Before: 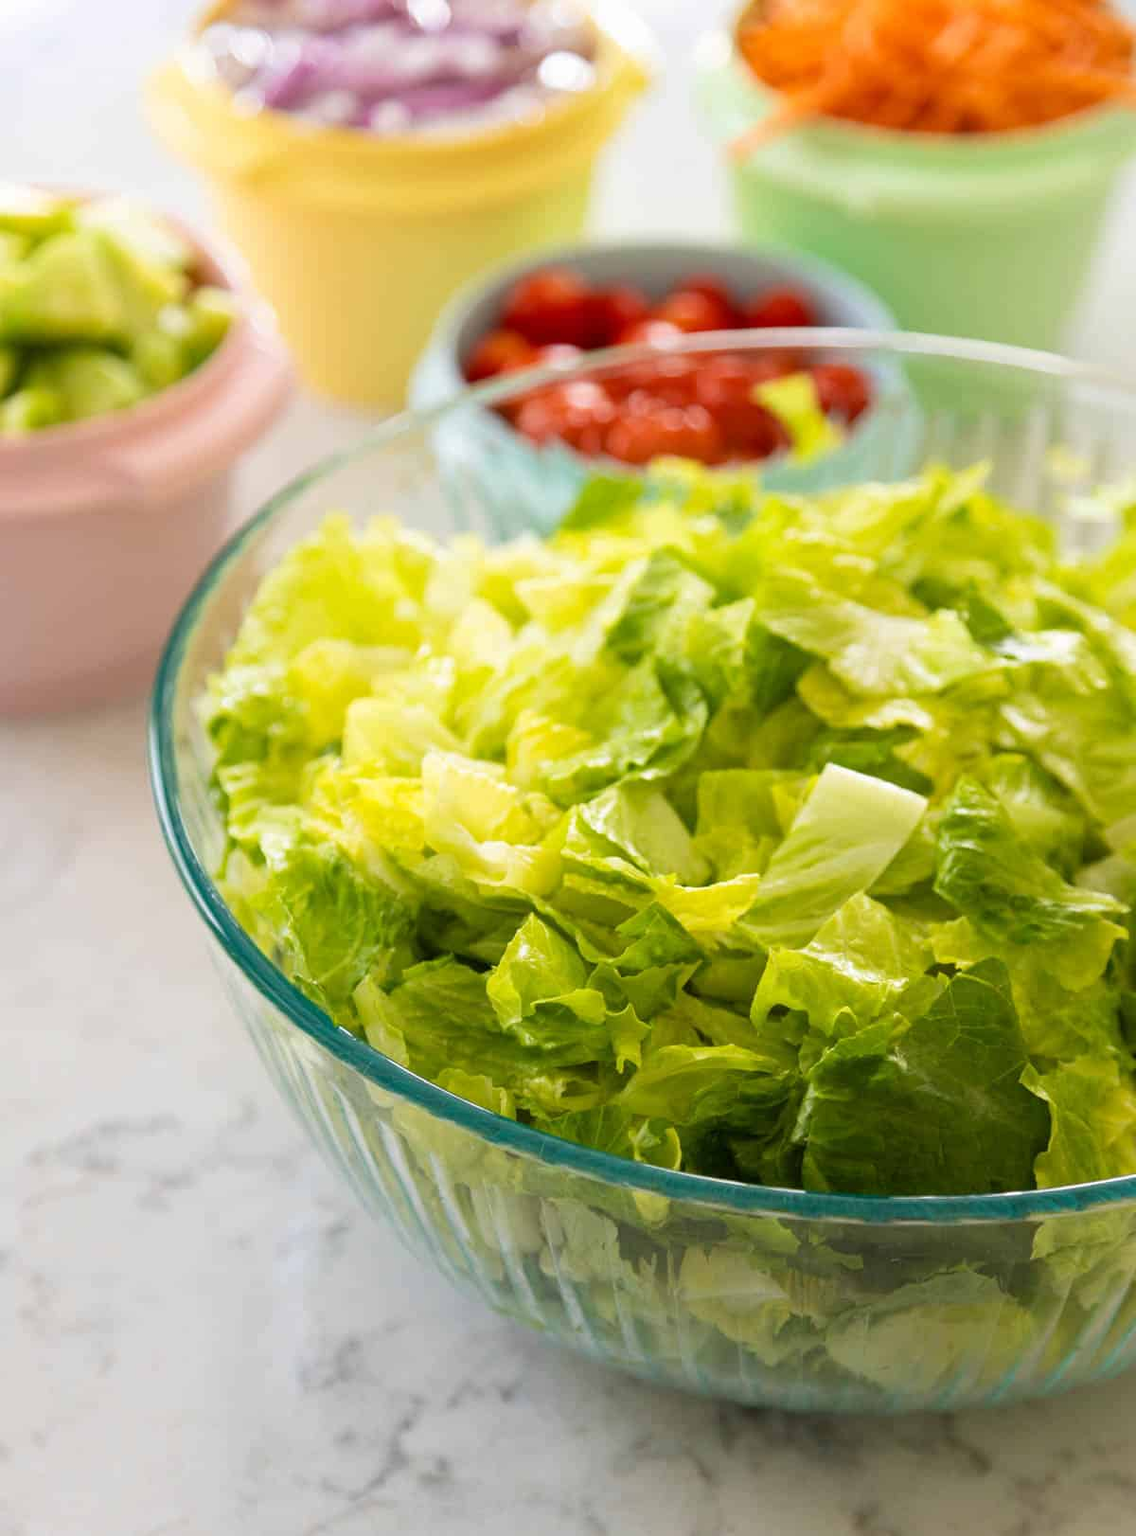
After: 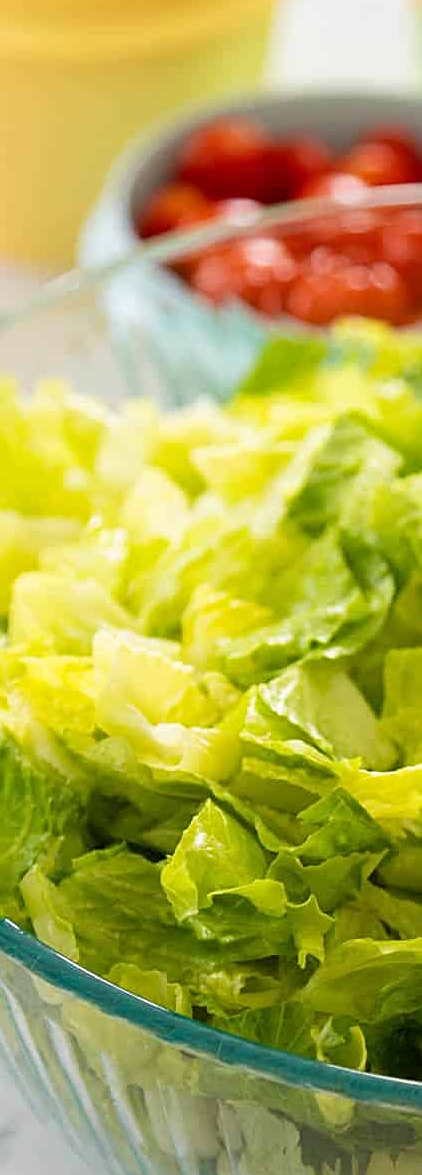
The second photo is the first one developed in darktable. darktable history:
sharpen: on, module defaults
crop and rotate: left 29.476%, top 10.214%, right 35.32%, bottom 17.333%
